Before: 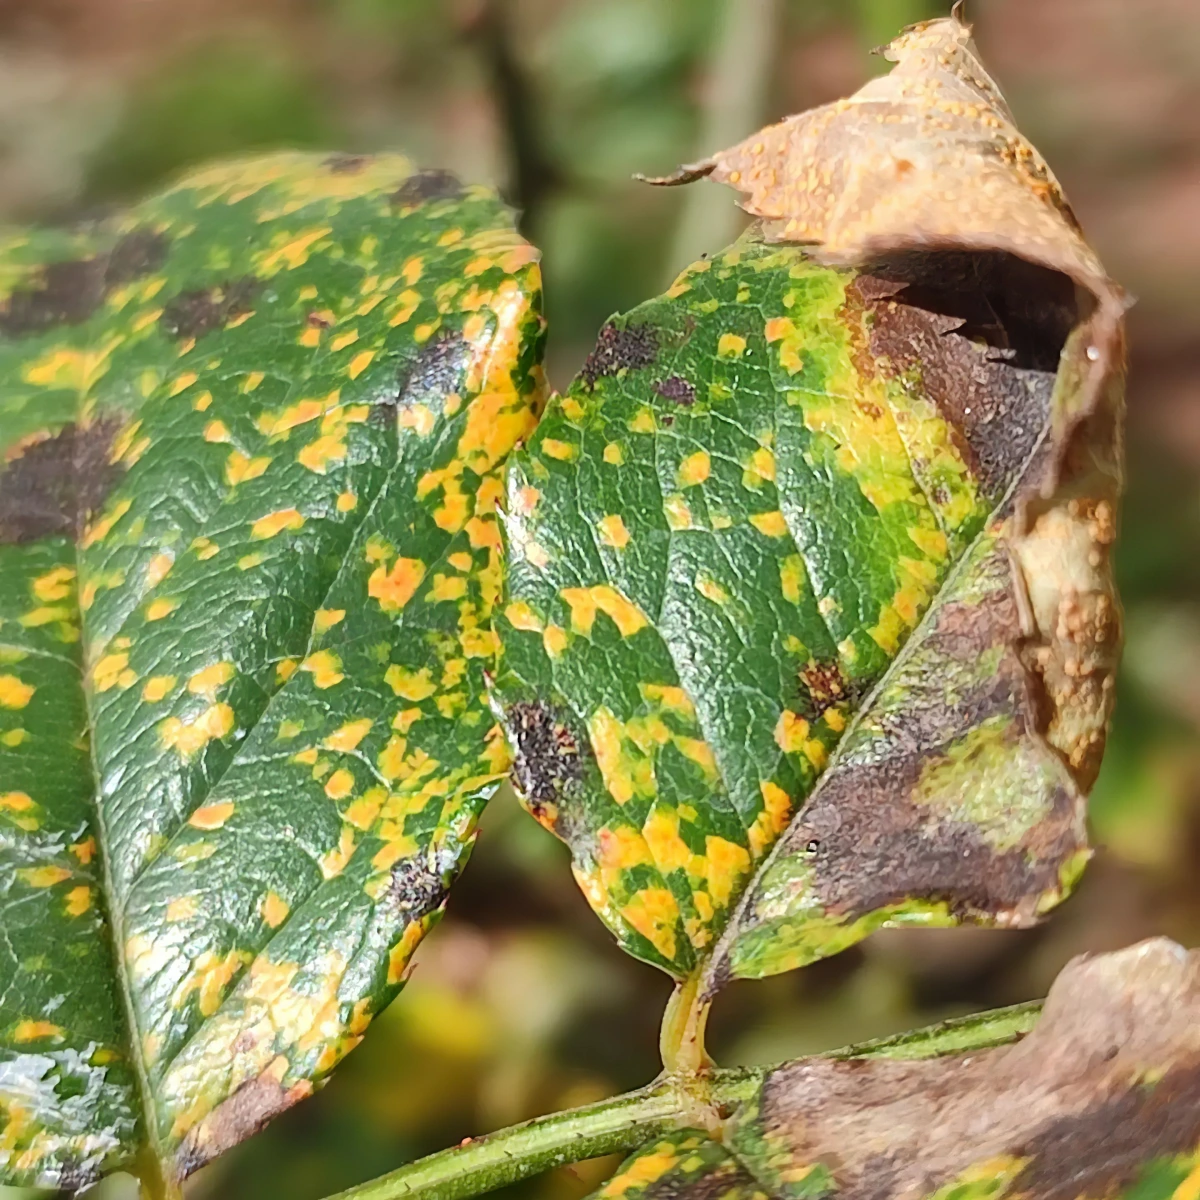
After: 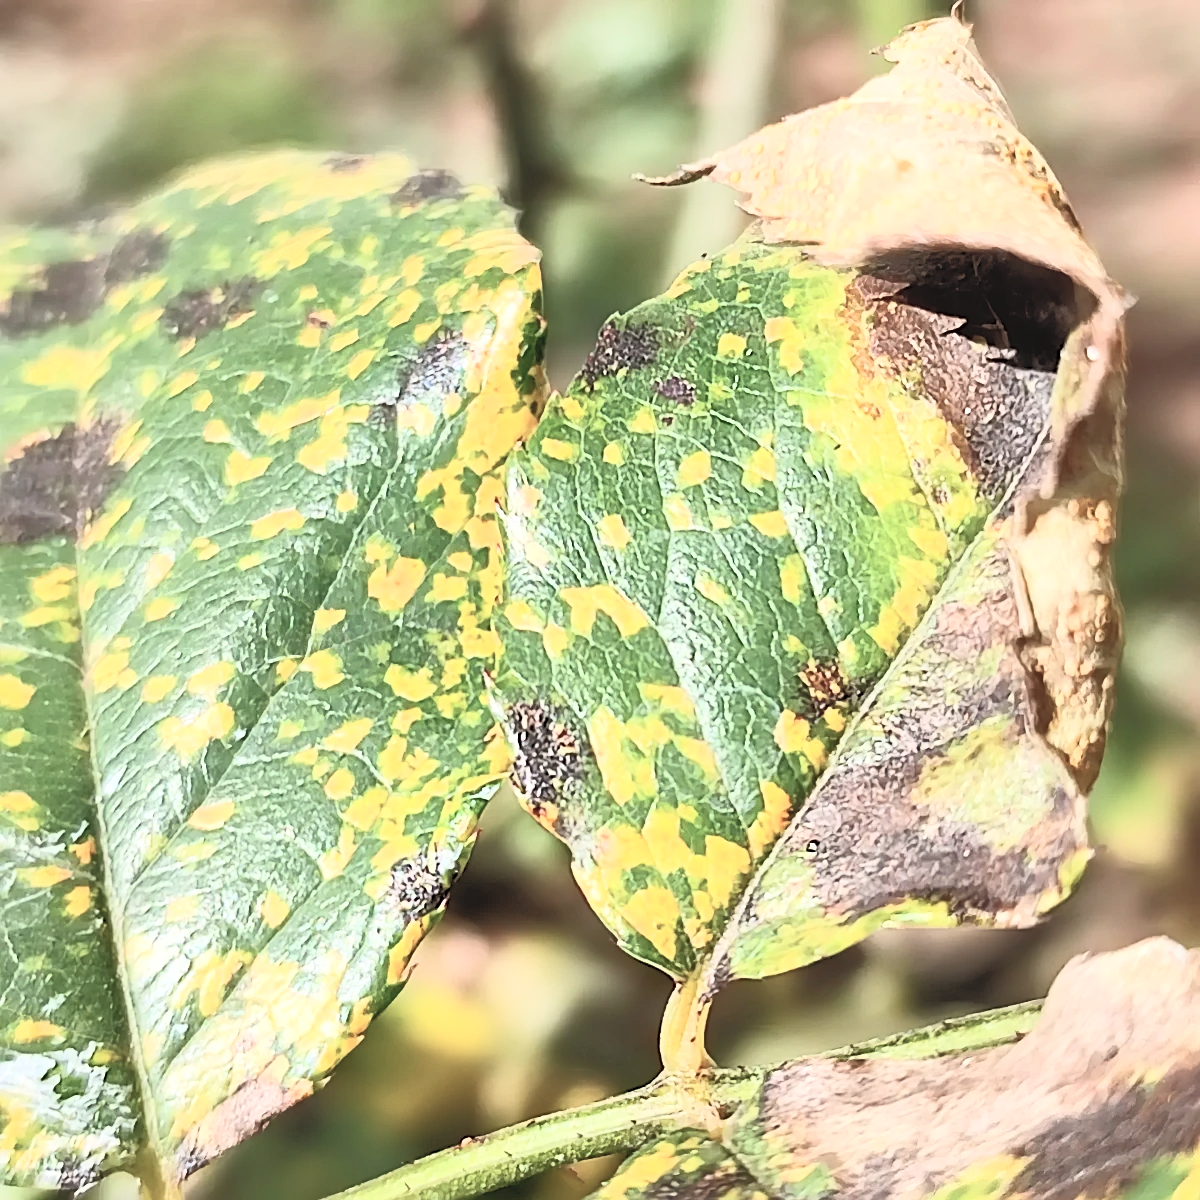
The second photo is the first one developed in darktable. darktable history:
tone equalizer: -8 EV -1.81 EV, -7 EV -1.14 EV, -6 EV -1.6 EV, mask exposure compensation -0.488 EV
contrast brightness saturation: contrast 0.42, brightness 0.55, saturation -0.206
sharpen: on, module defaults
